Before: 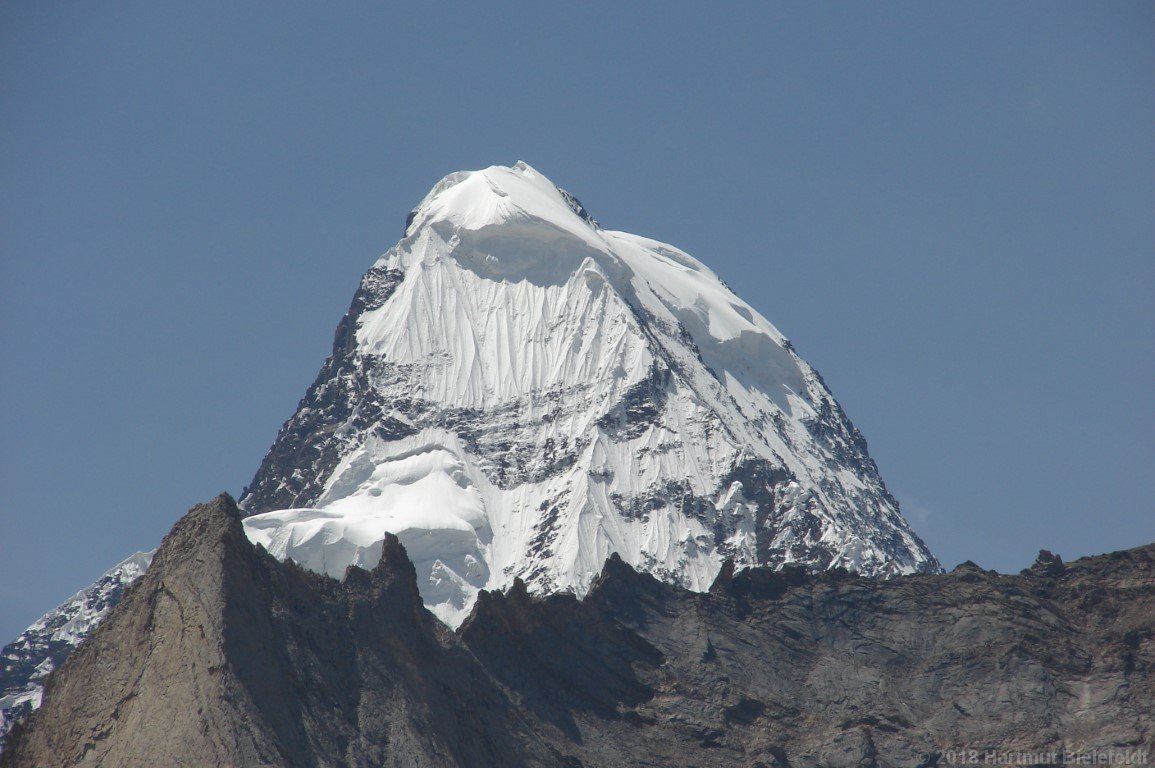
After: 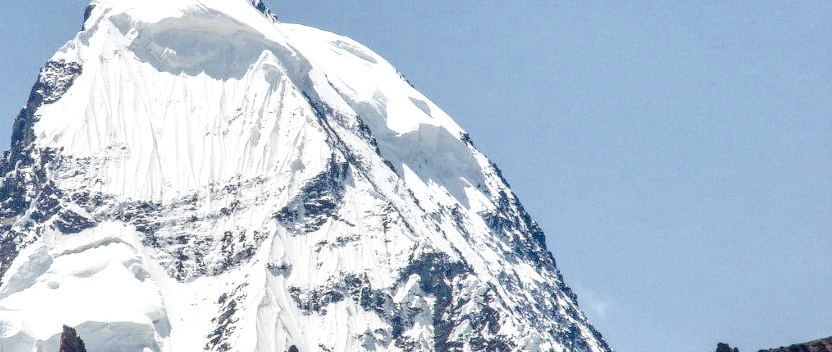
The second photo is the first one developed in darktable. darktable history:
local contrast: highlights 0%, shadows 0%, detail 182%
tone curve: curves: ch0 [(0, 0) (0.003, 0.003) (0.011, 0.012) (0.025, 0.027) (0.044, 0.048) (0.069, 0.074) (0.1, 0.117) (0.136, 0.177) (0.177, 0.246) (0.224, 0.324) (0.277, 0.422) (0.335, 0.531) (0.399, 0.633) (0.468, 0.733) (0.543, 0.824) (0.623, 0.895) (0.709, 0.938) (0.801, 0.961) (0.898, 0.98) (1, 1)], preserve colors none
tone equalizer: -8 EV 0.25 EV, -7 EV 0.417 EV, -6 EV 0.417 EV, -5 EV 0.25 EV, -3 EV -0.25 EV, -2 EV -0.417 EV, -1 EV -0.417 EV, +0 EV -0.25 EV, edges refinement/feathering 500, mask exposure compensation -1.57 EV, preserve details guided filter
crop and rotate: left 27.938%, top 27.046%, bottom 27.046%
